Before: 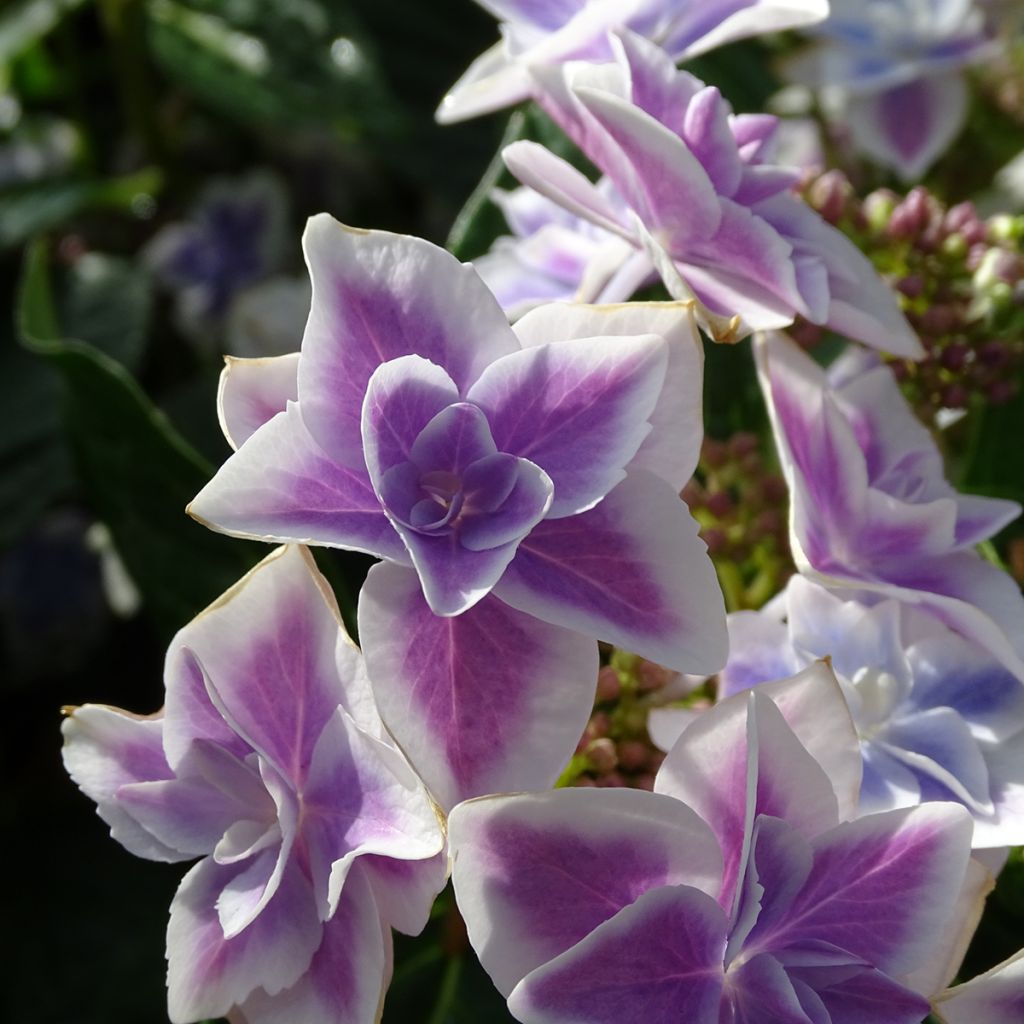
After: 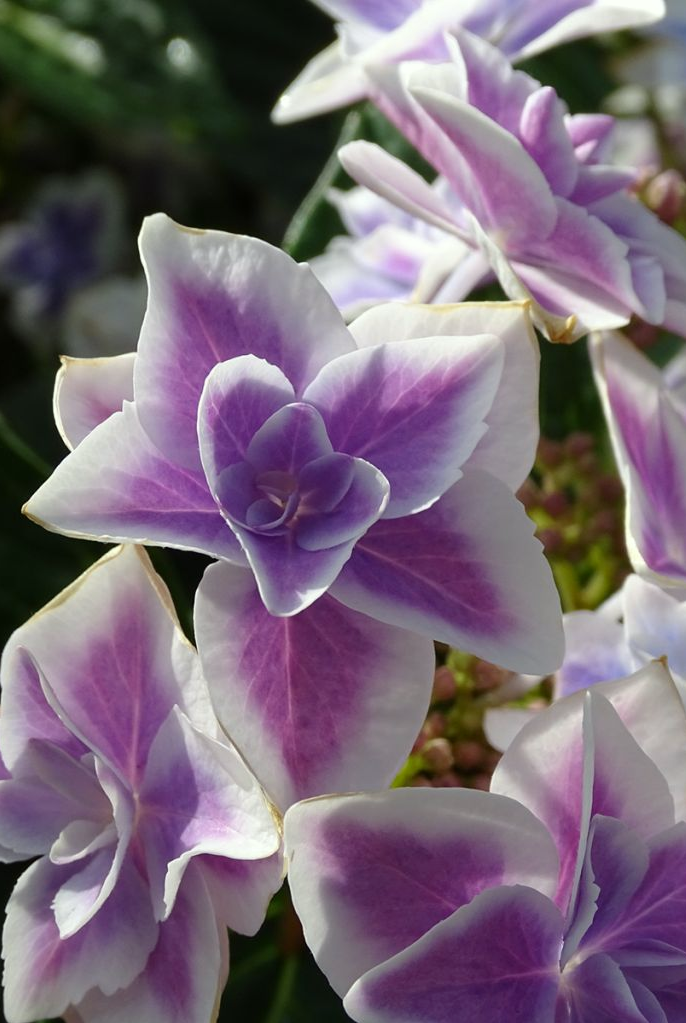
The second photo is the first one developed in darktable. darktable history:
crop and rotate: left 16.107%, right 16.844%
color correction: highlights a* -2.63, highlights b* 2.32
